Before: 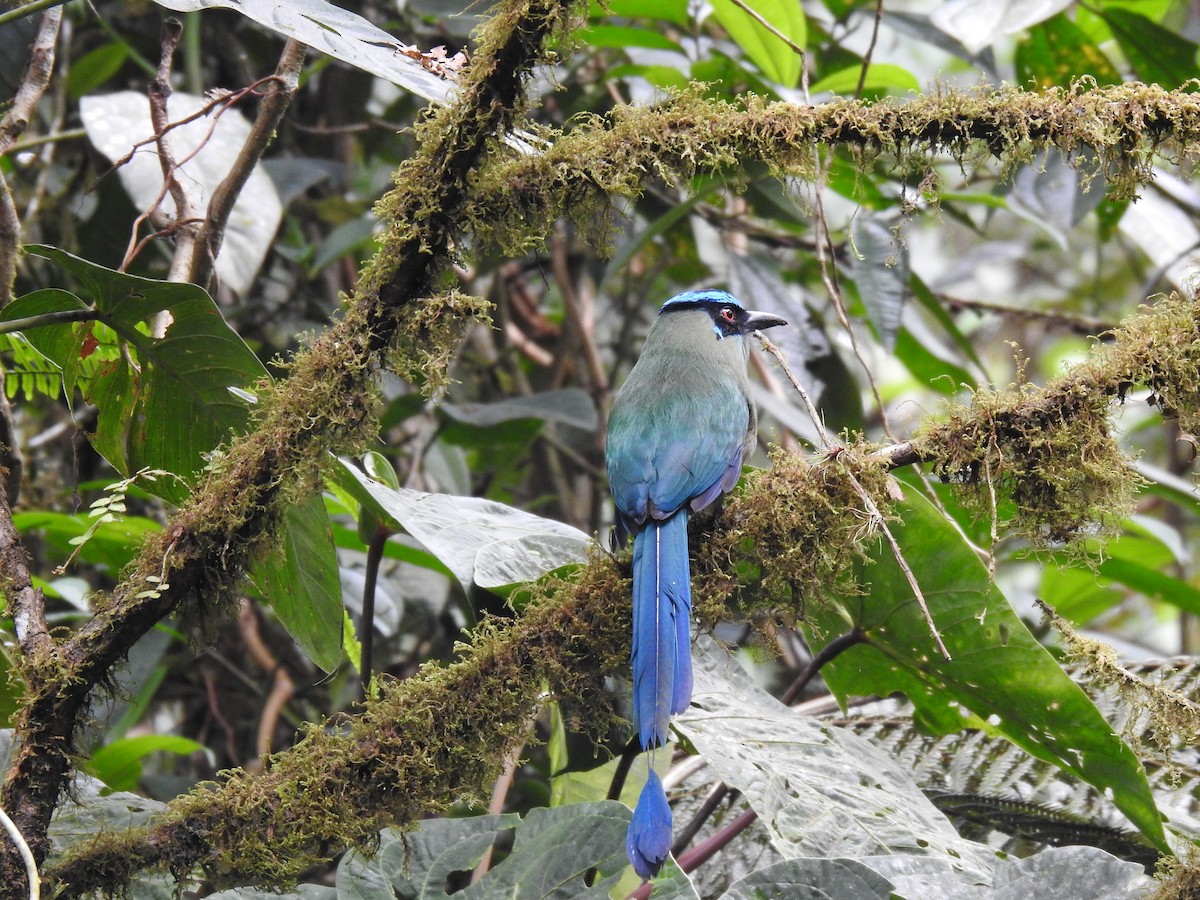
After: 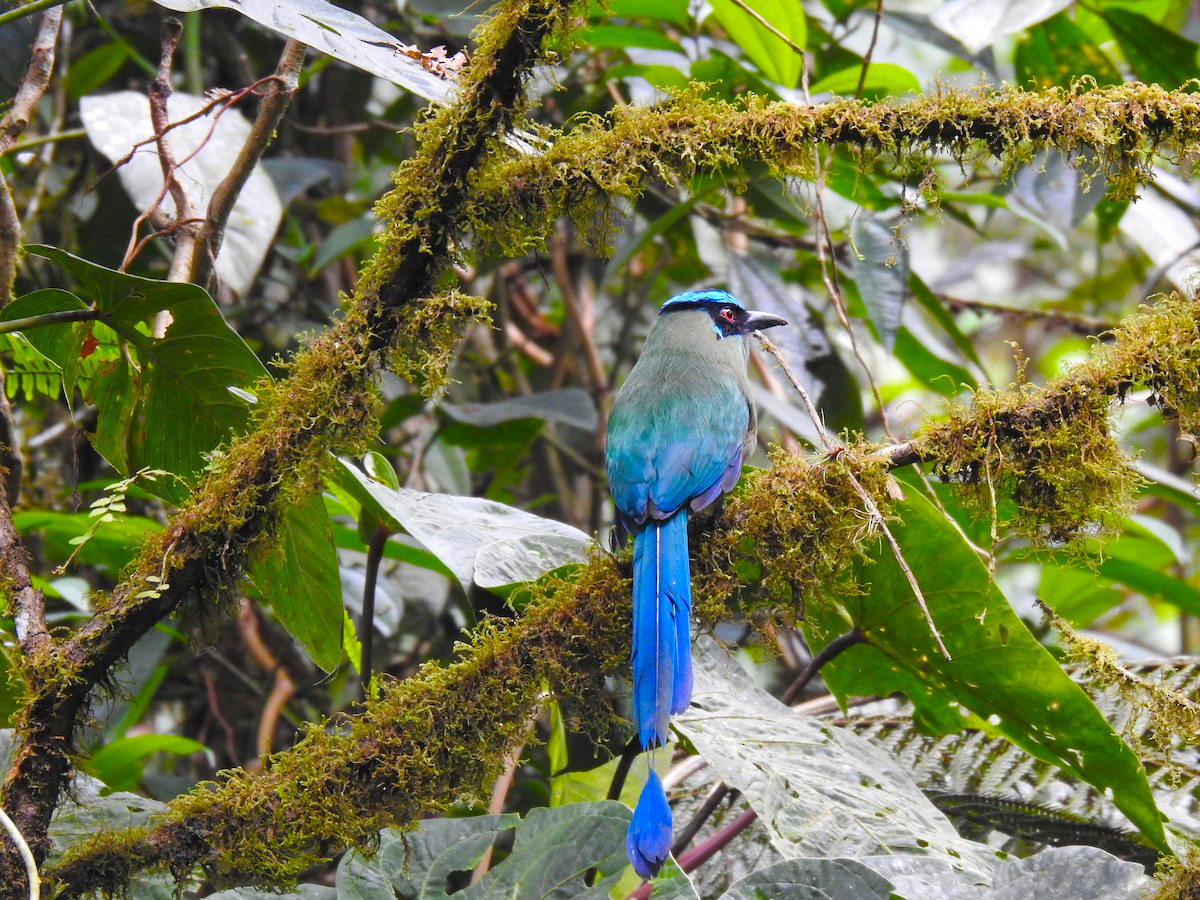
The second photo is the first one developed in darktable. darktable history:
color balance rgb: linear chroma grading › shadows 10.252%, linear chroma grading › highlights 9.206%, linear chroma grading › global chroma 14.646%, linear chroma grading › mid-tones 14.674%, perceptual saturation grading › global saturation 19.436%, global vibrance 20%
